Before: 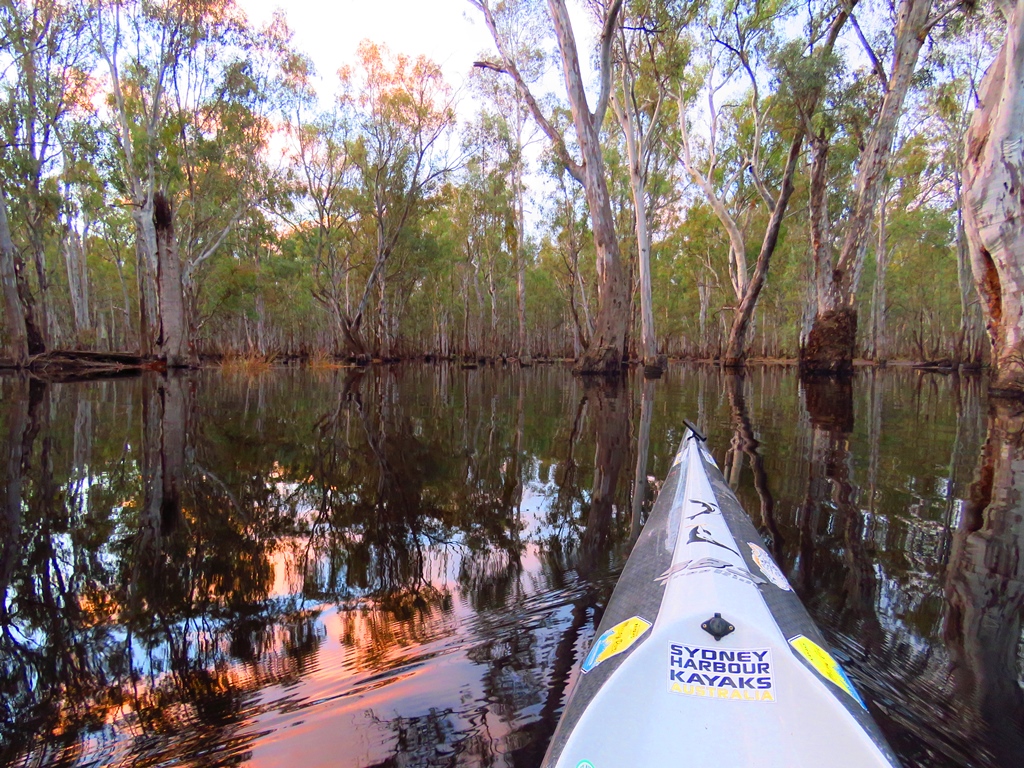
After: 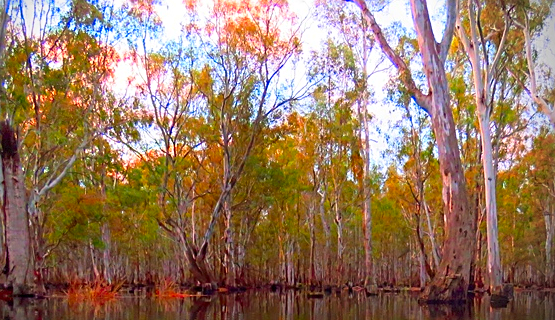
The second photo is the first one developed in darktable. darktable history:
color zones: curves: ch1 [(0, 0.469) (0.072, 0.457) (0.243, 0.494) (0.429, 0.5) (0.571, 0.5) (0.714, 0.5) (0.857, 0.5) (1, 0.469)]; ch2 [(0, 0.499) (0.143, 0.467) (0.242, 0.436) (0.429, 0.493) (0.571, 0.5) (0.714, 0.5) (0.857, 0.5) (1, 0.499)]
vignetting: brightness -0.575, center (-0.075, 0.066), dithering 8-bit output
crop: left 15.099%, top 9.276%, right 30.695%, bottom 48.95%
color correction: highlights b* -0.055, saturation 2.11
sharpen: on, module defaults
